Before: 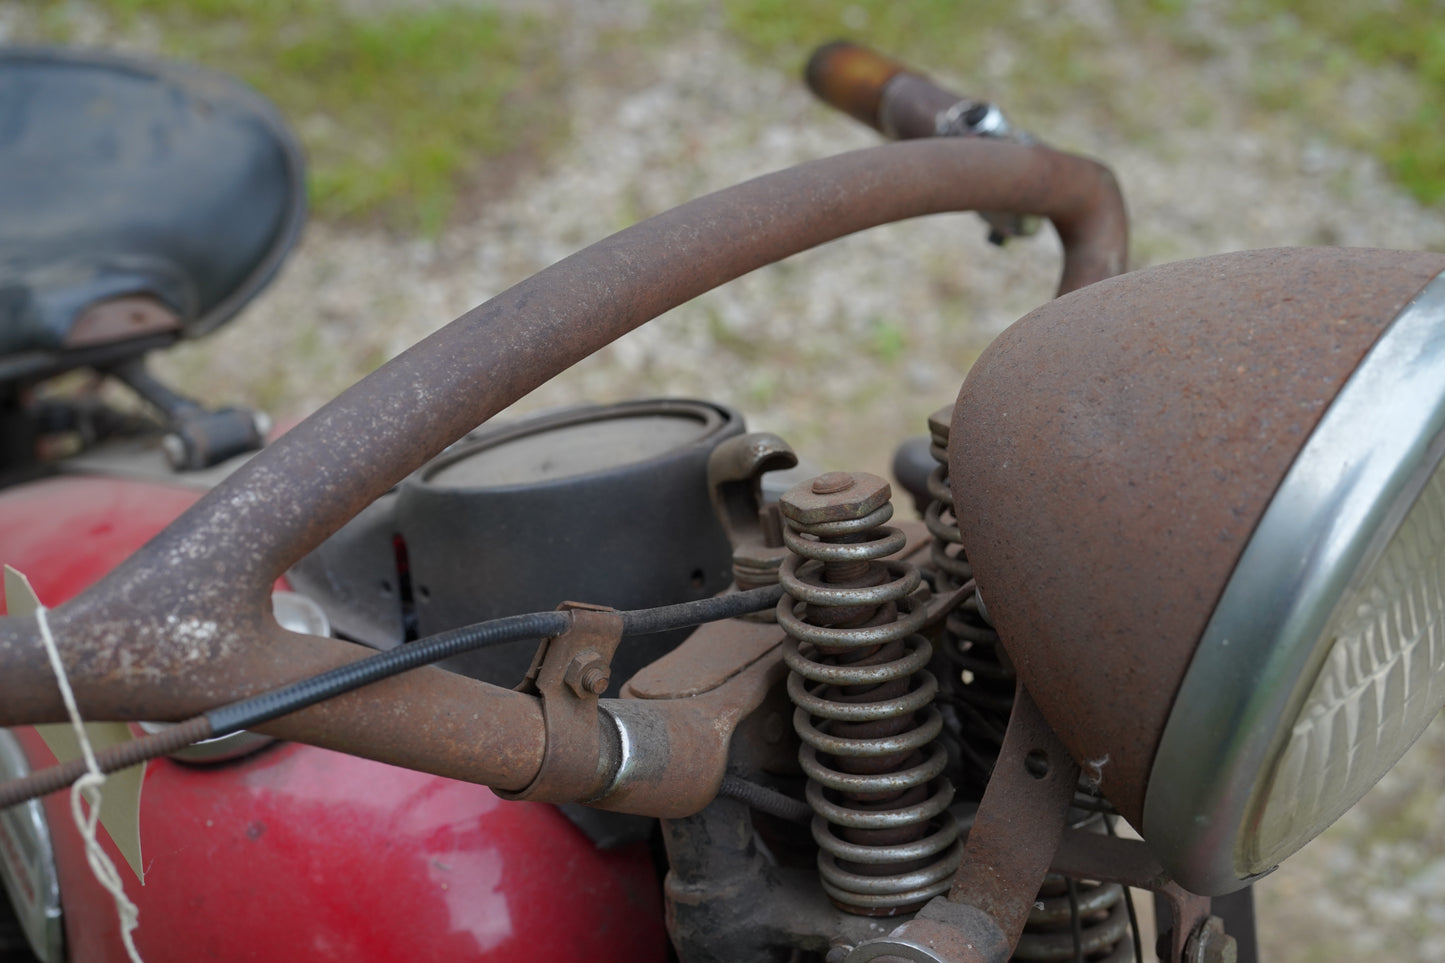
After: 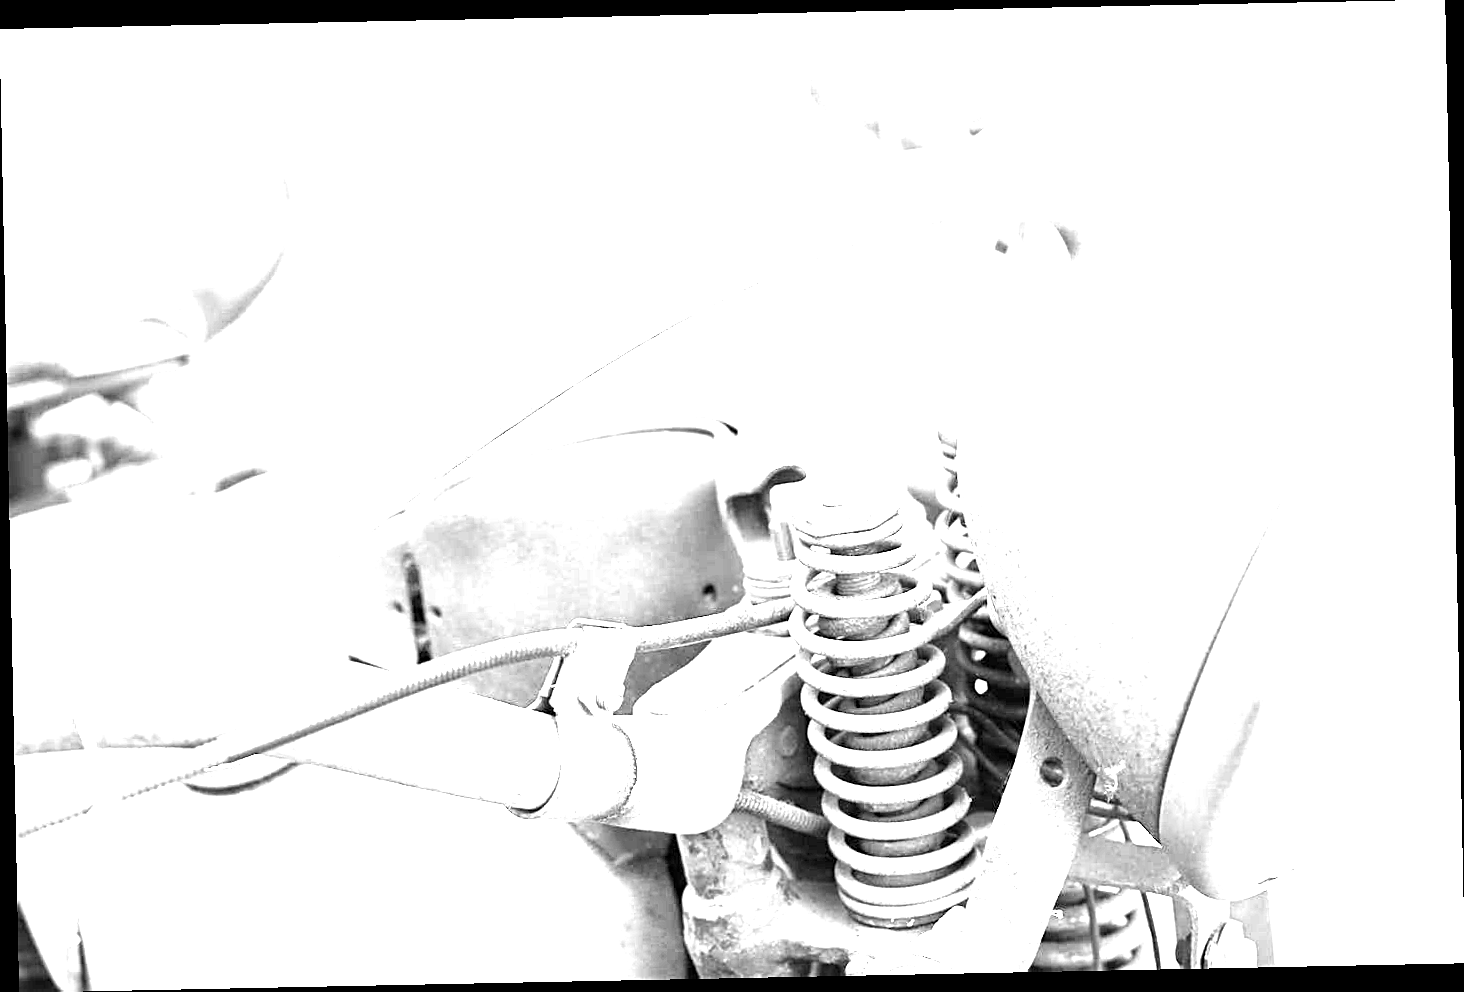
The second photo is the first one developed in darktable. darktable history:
color contrast: green-magenta contrast 0, blue-yellow contrast 0
rotate and perspective: rotation -1.17°, automatic cropping off
sharpen: on, module defaults
white balance: red 8, blue 8
